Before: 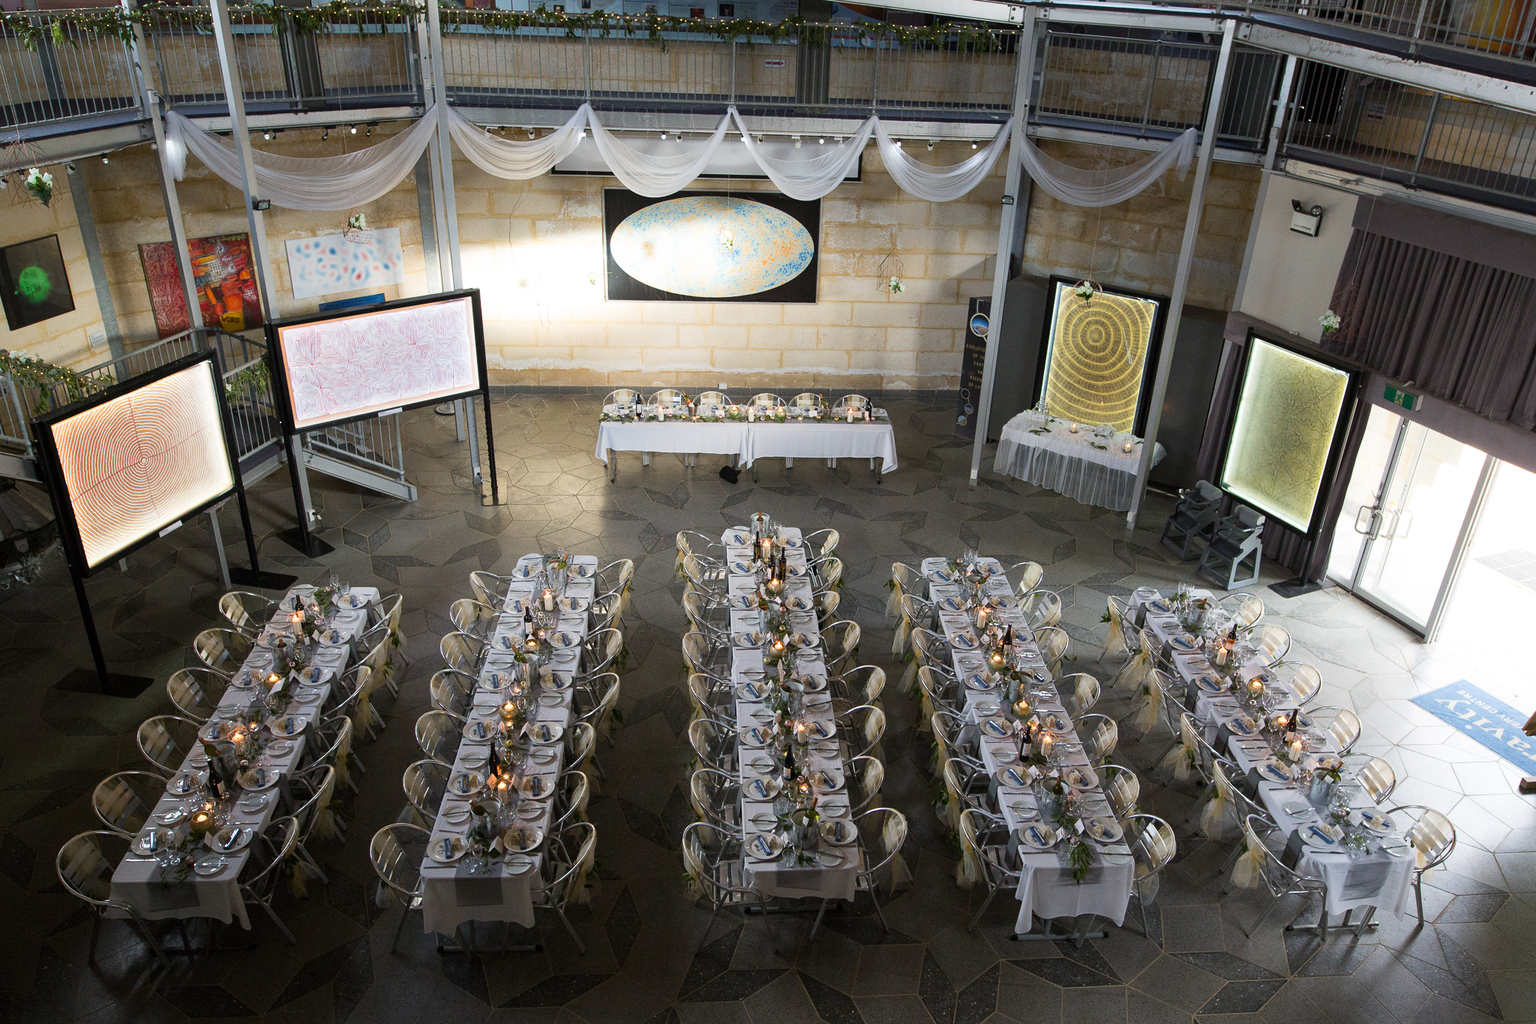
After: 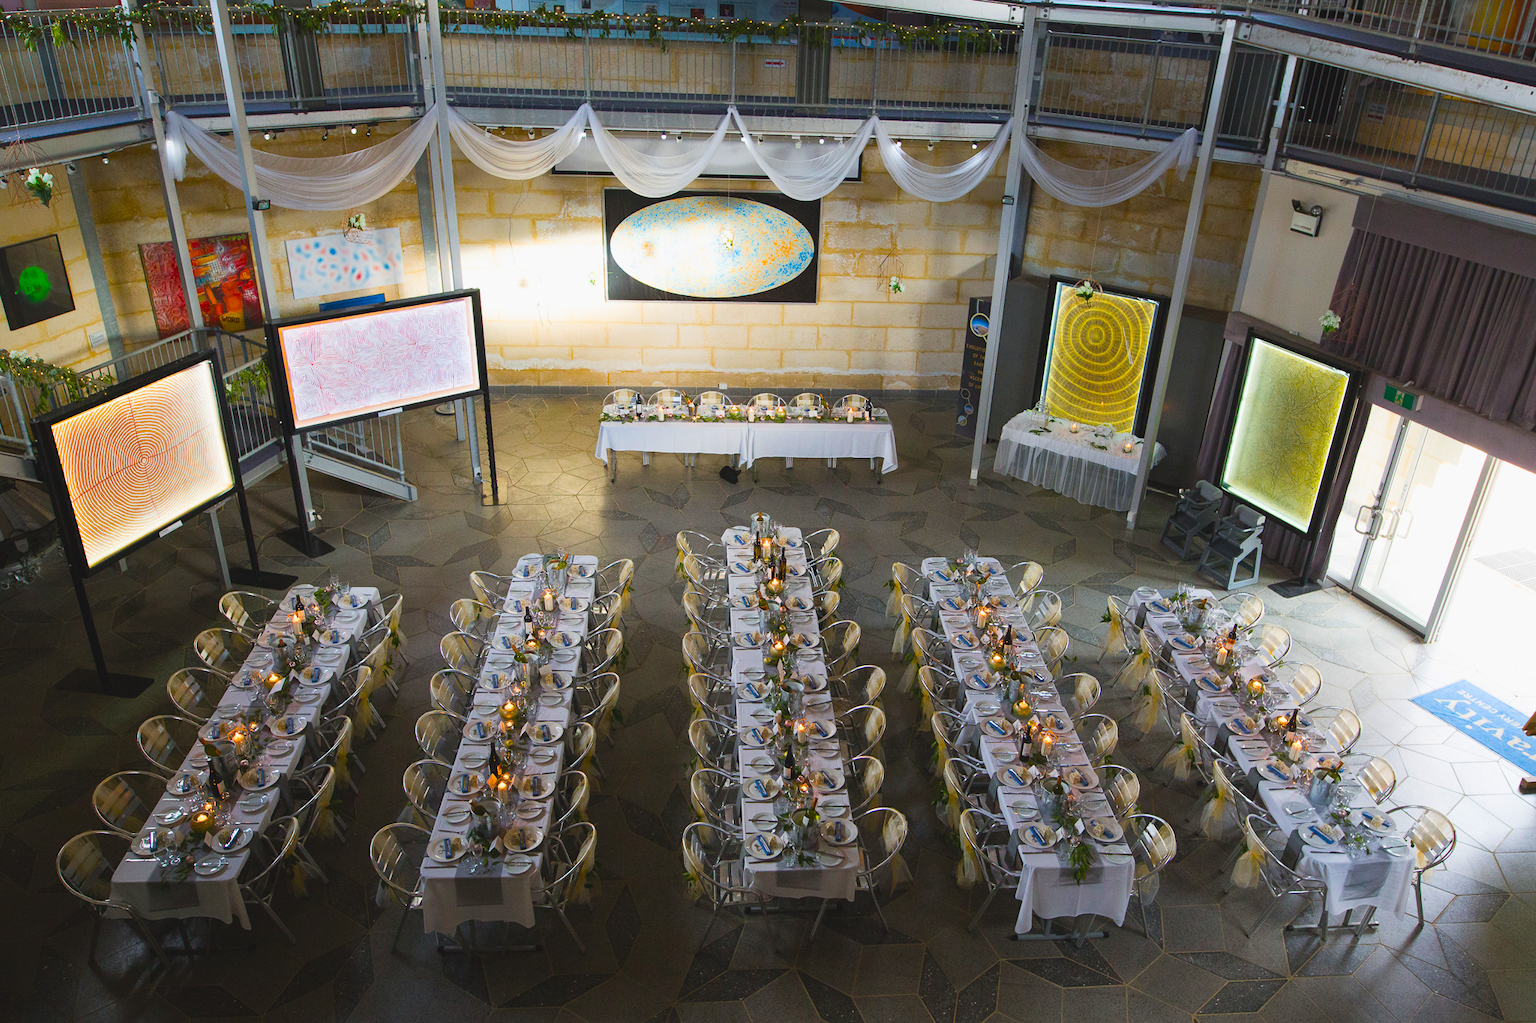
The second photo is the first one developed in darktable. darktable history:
tone equalizer: on, module defaults
color balance rgb: power › hue 71.77°, global offset › luminance 0.728%, linear chroma grading › shadows 10.685%, linear chroma grading › highlights 9.321%, linear chroma grading › global chroma 15.123%, linear chroma grading › mid-tones 14.583%, perceptual saturation grading › global saturation 30.638%, perceptual brilliance grading › global brilliance 1.766%, perceptual brilliance grading › highlights -3.676%
